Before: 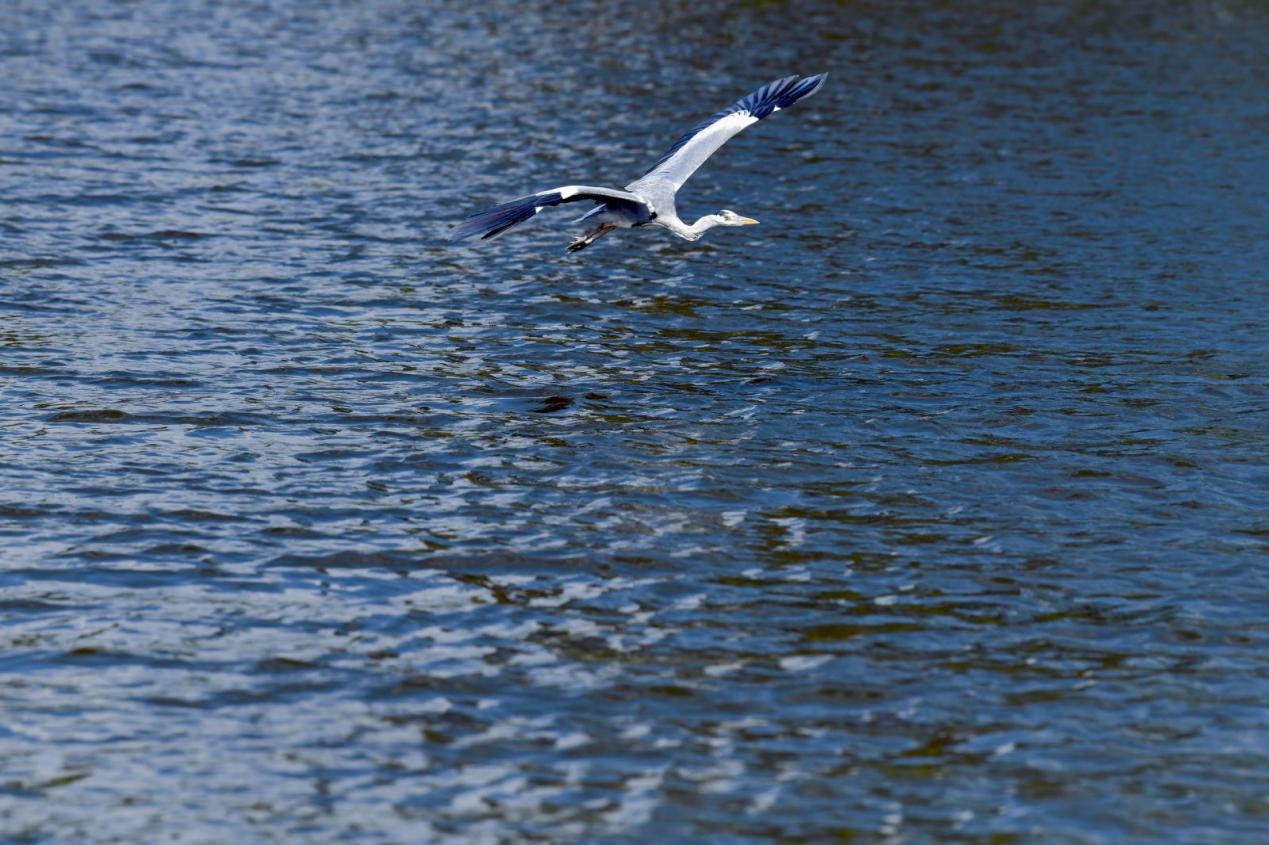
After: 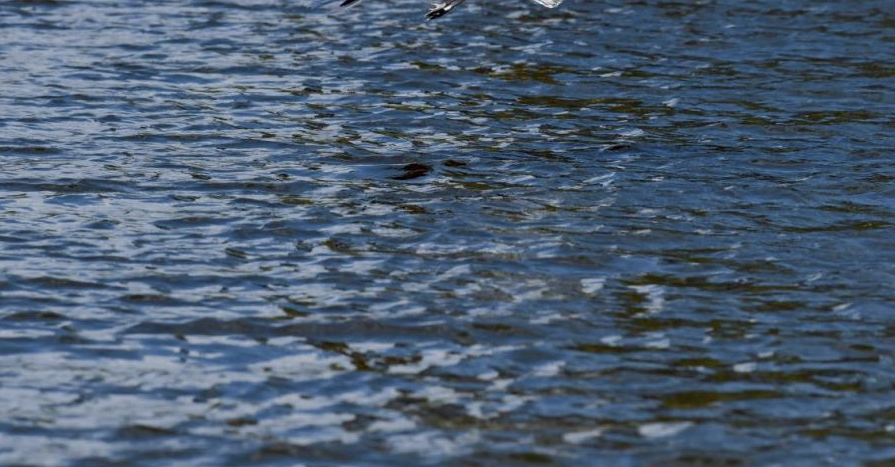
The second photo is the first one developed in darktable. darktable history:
contrast brightness saturation: saturation -0.17
crop: left 11.123%, top 27.61%, right 18.3%, bottom 17.034%
